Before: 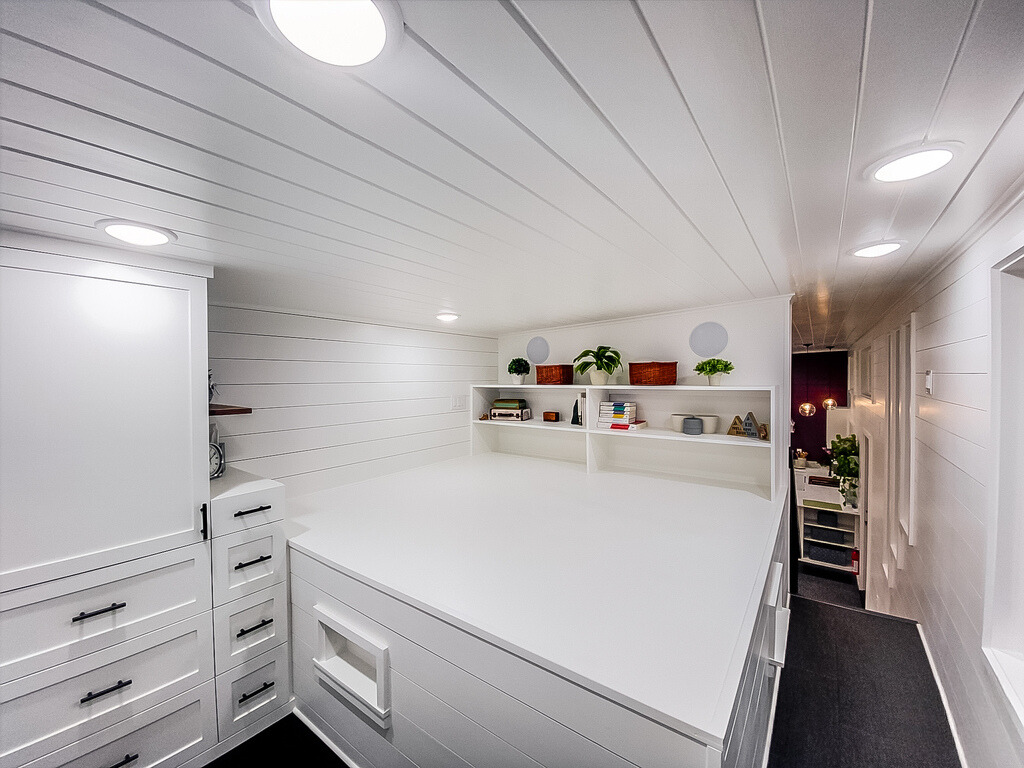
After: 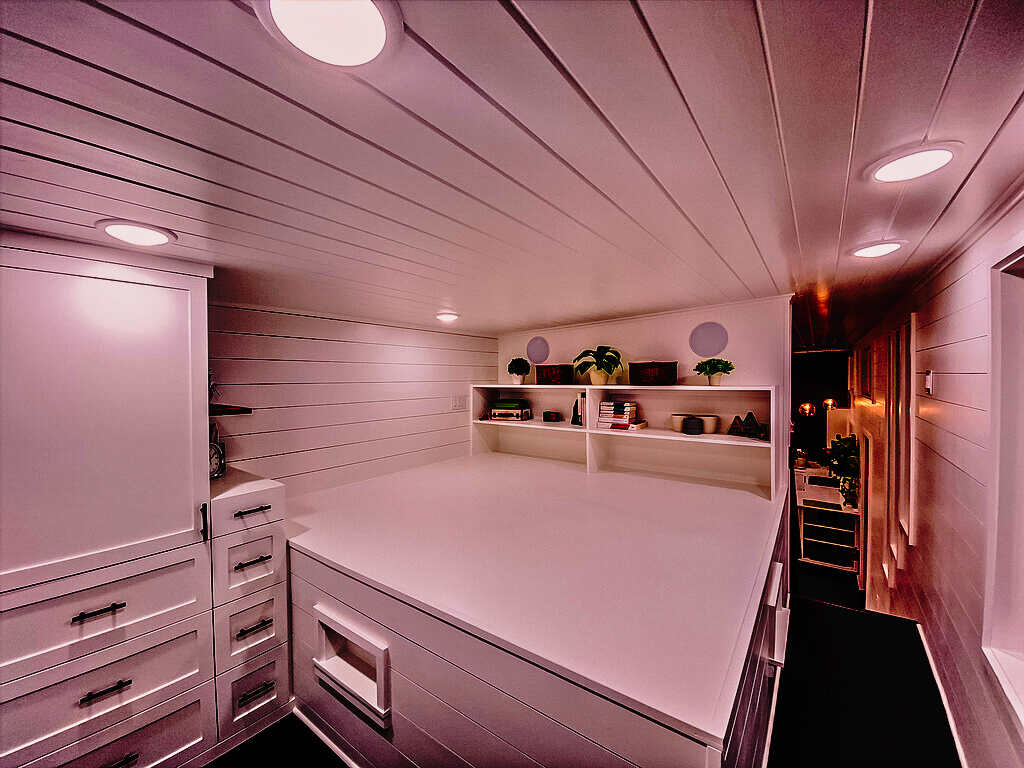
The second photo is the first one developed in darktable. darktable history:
tone curve: curves: ch0 [(0, 0) (0.003, 0.005) (0.011, 0.005) (0.025, 0.006) (0.044, 0.008) (0.069, 0.01) (0.1, 0.012) (0.136, 0.015) (0.177, 0.019) (0.224, 0.017) (0.277, 0.015) (0.335, 0.018) (0.399, 0.043) (0.468, 0.118) (0.543, 0.349) (0.623, 0.591) (0.709, 0.88) (0.801, 0.983) (0.898, 0.973) (1, 1)], preserve colors none
filmic rgb: black relative exposure -7.65 EV, white relative exposure 4.56 EV, hardness 3.61
rgb levels: mode RGB, independent channels, levels [[0, 0.474, 1], [0, 0.5, 1], [0, 0.5, 1]]
contrast brightness saturation: saturation -0.04
tone equalizer: -8 EV -0.002 EV, -7 EV 0.005 EV, -6 EV -0.008 EV, -5 EV 0.007 EV, -4 EV -0.042 EV, -3 EV -0.233 EV, -2 EV -0.662 EV, -1 EV -0.983 EV, +0 EV -0.969 EV, smoothing diameter 2%, edges refinement/feathering 20, mask exposure compensation -1.57 EV, filter diffusion 5
